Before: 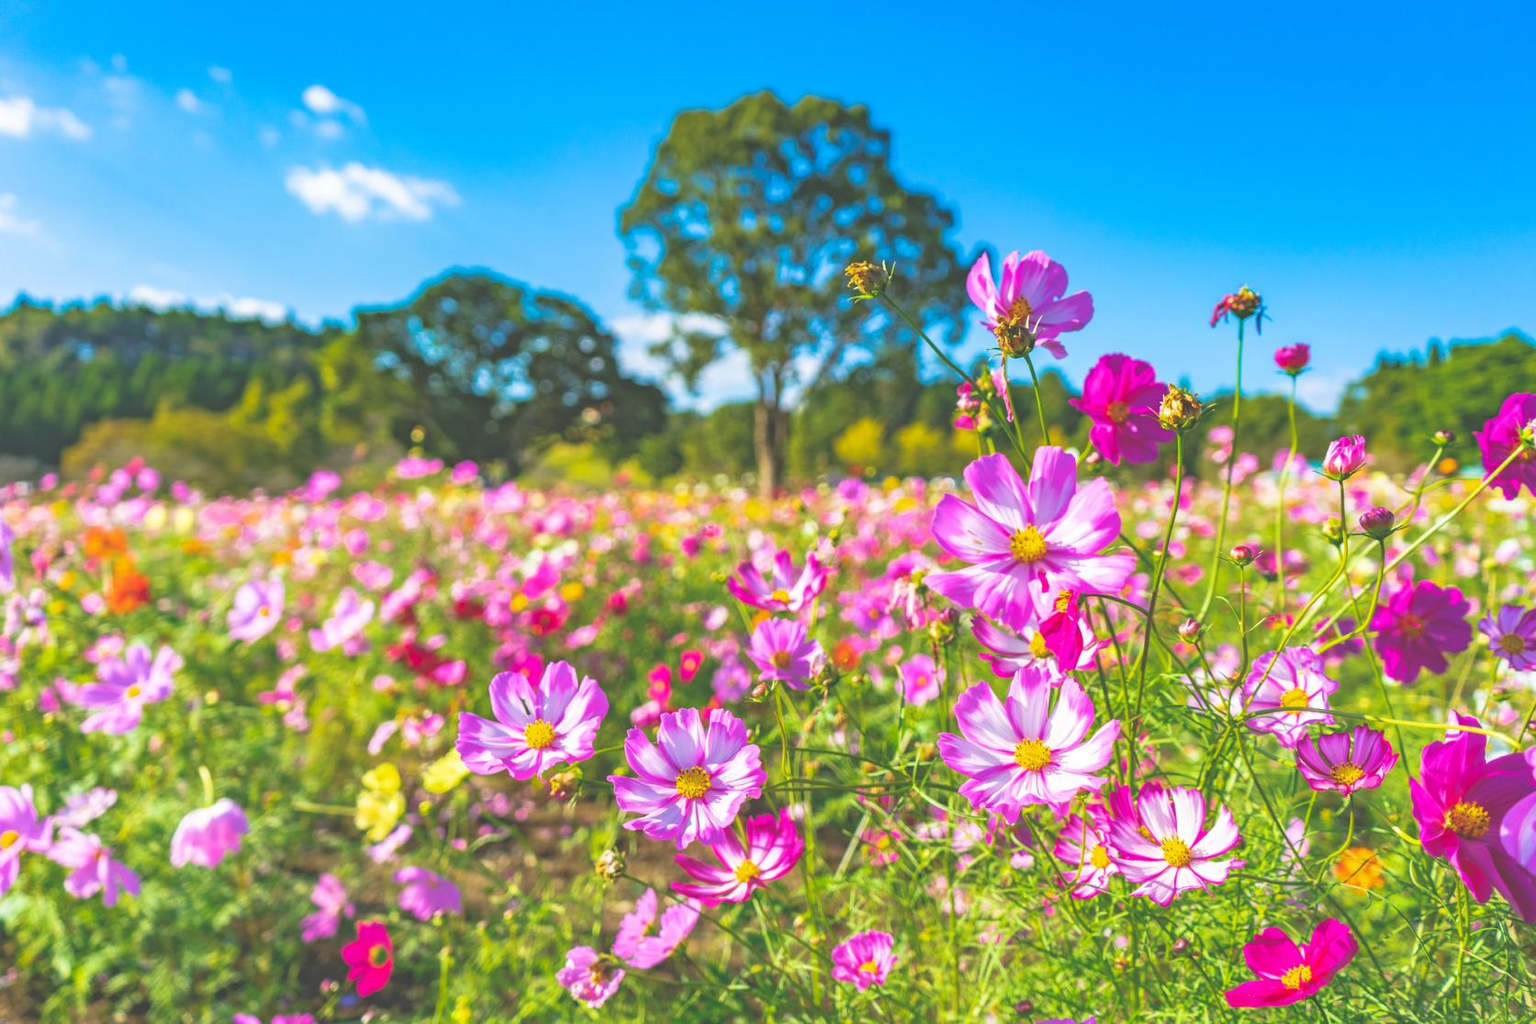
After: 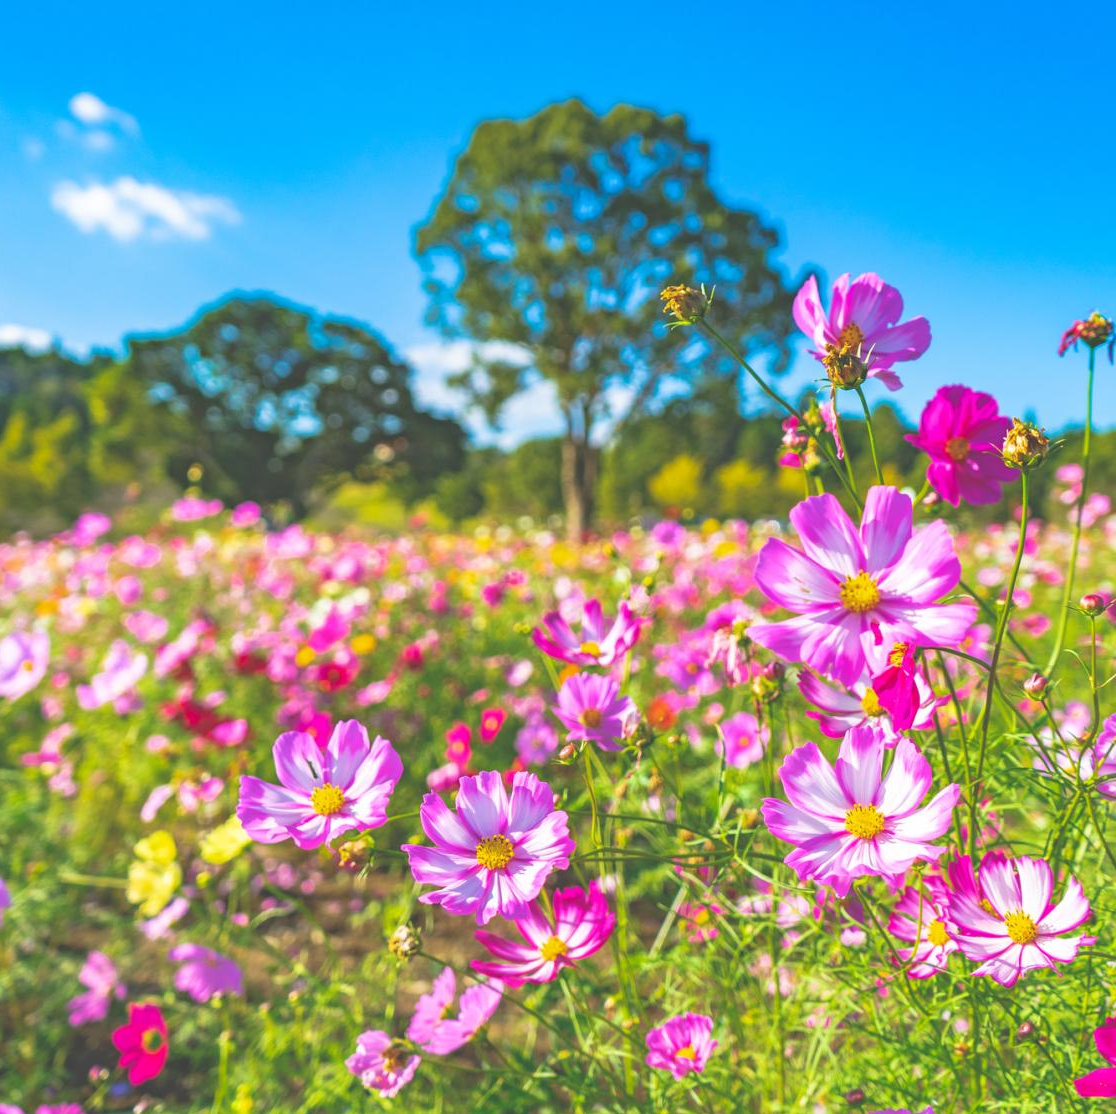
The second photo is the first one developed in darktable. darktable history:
crop and rotate: left 15.545%, right 17.722%
